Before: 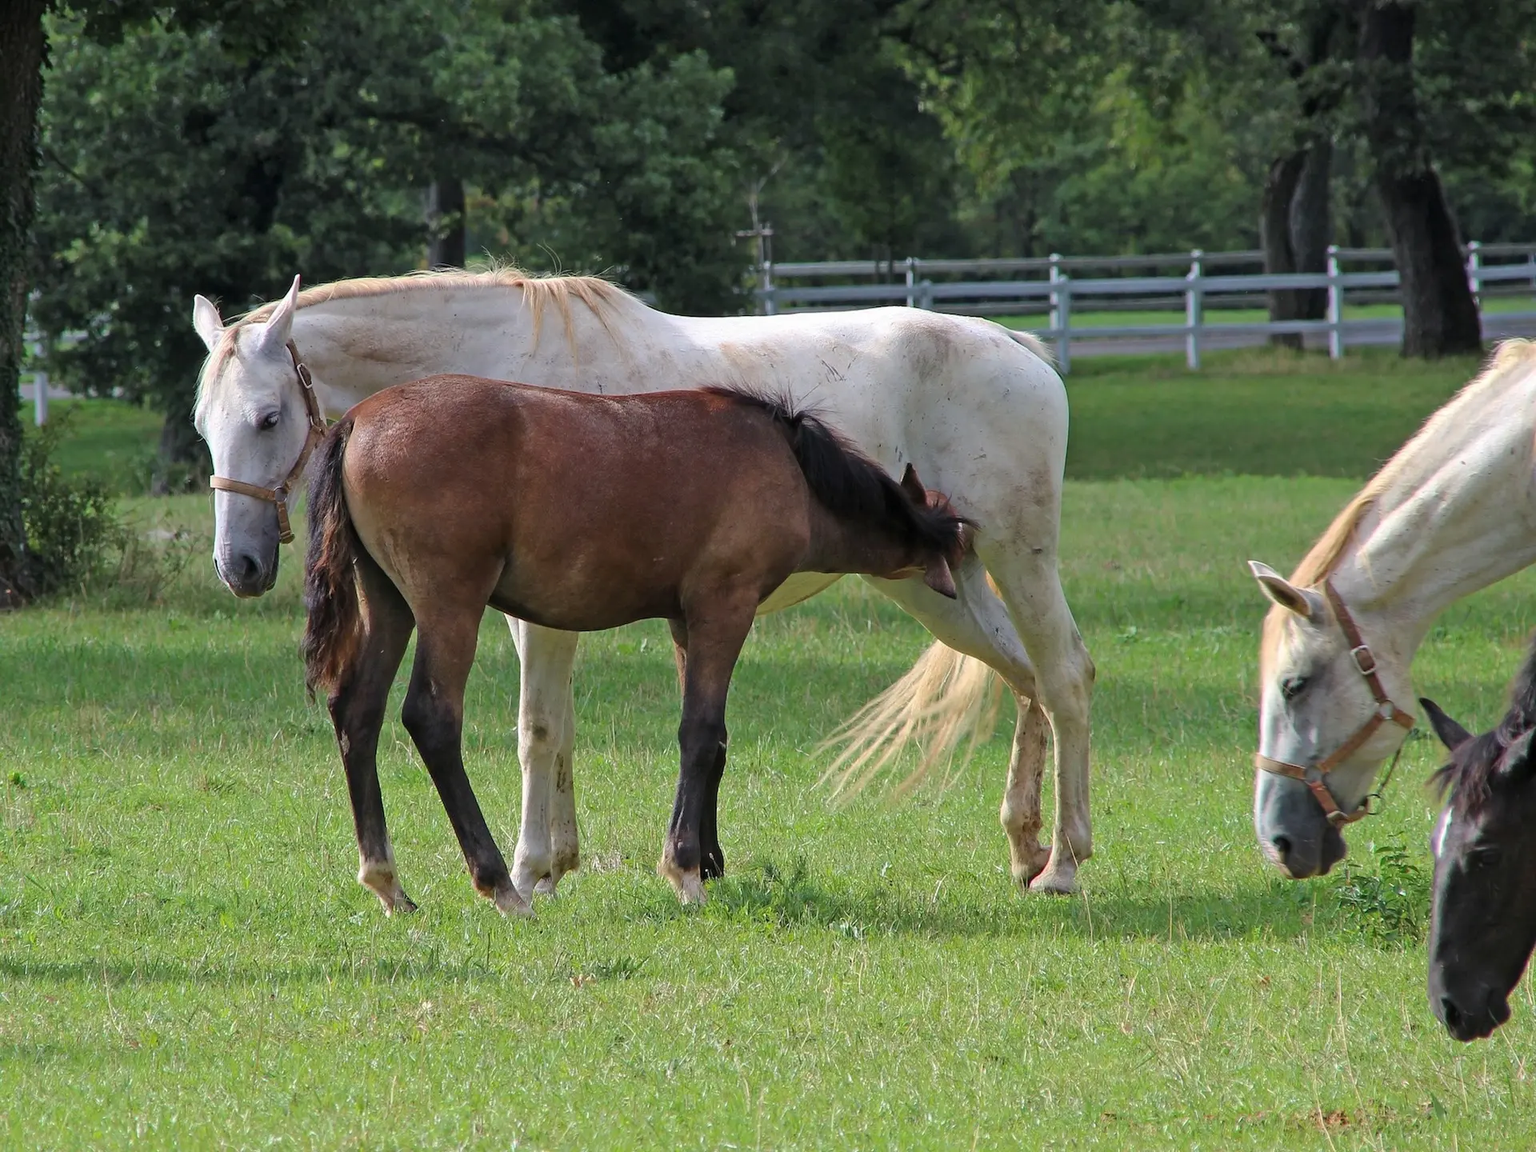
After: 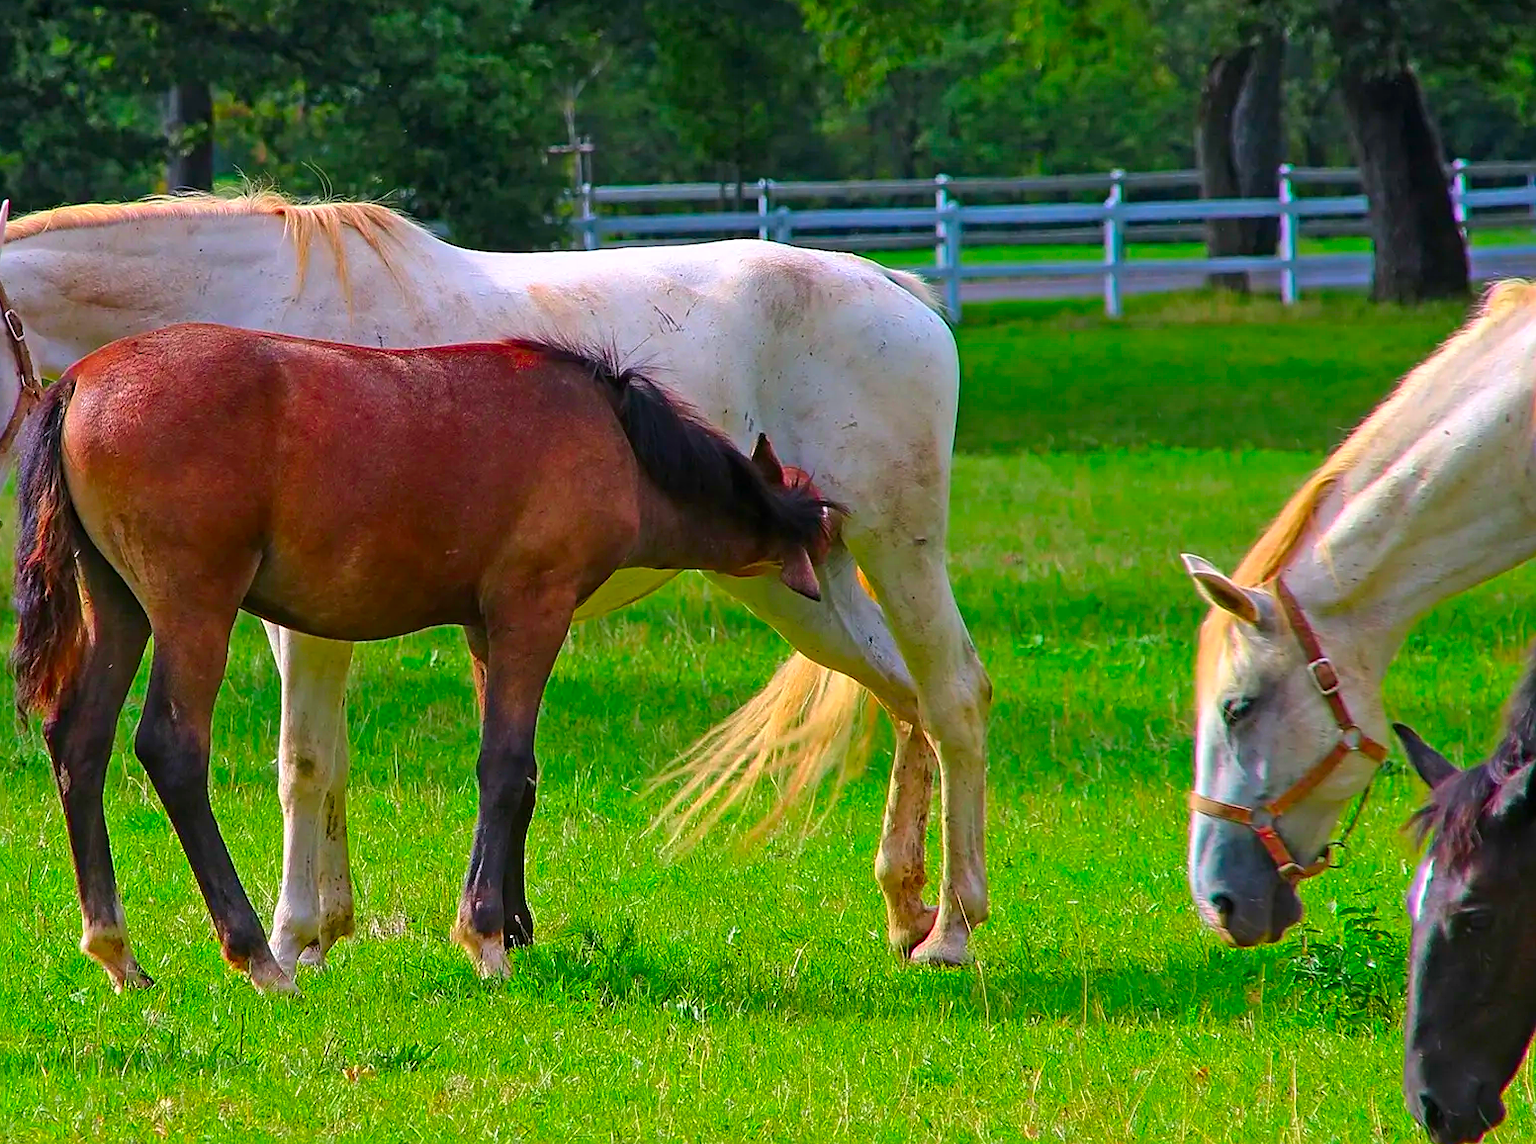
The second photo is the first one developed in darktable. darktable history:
crop: left 19.063%, top 9.834%, right 0%, bottom 9.778%
color correction: highlights a* 1.62, highlights b* -1.65, saturation 2.45
sharpen: on, module defaults
